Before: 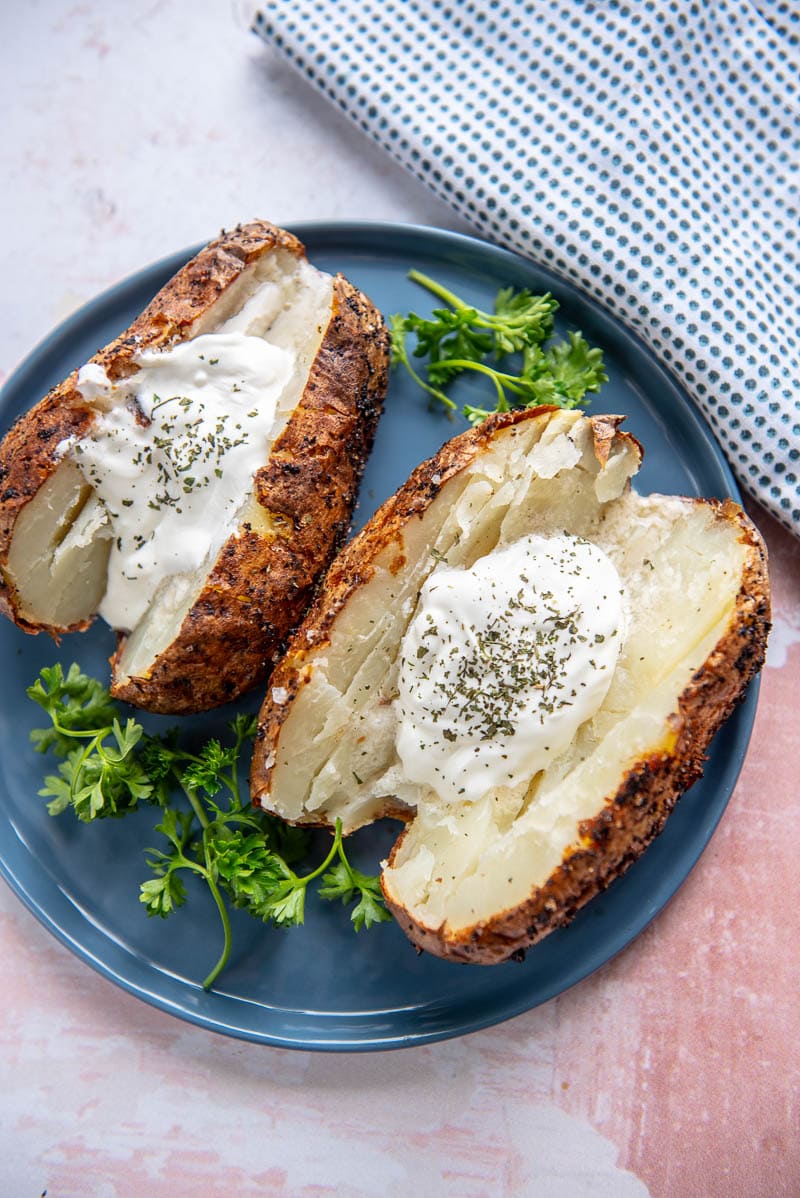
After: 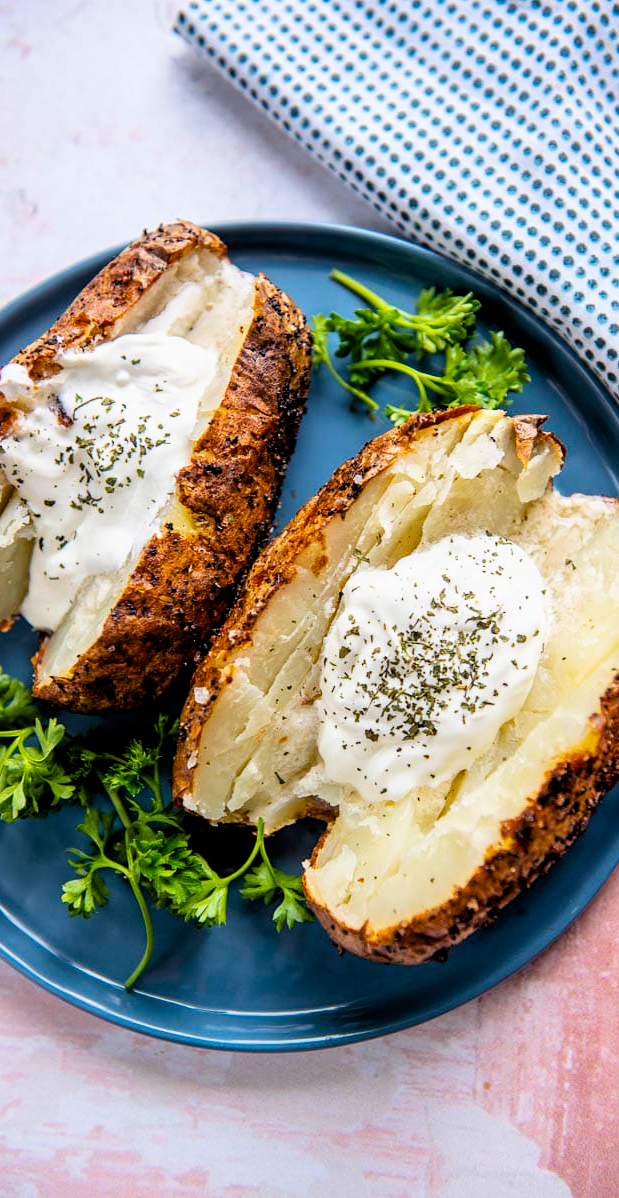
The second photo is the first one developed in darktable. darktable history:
filmic rgb: black relative exposure -6.31 EV, white relative exposure 2.79 EV, target black luminance 0%, hardness 4.65, latitude 67.85%, contrast 1.294, shadows ↔ highlights balance -3.35%
tone equalizer: edges refinement/feathering 500, mask exposure compensation -1.57 EV, preserve details no
crop: left 9.851%, right 12.764%
color balance rgb: linear chroma grading › global chroma 25.639%, perceptual saturation grading › global saturation 2.103%, perceptual saturation grading › highlights -2.691%, perceptual saturation grading › mid-tones 4.656%, perceptual saturation grading › shadows 6.916%, global vibrance 20%
